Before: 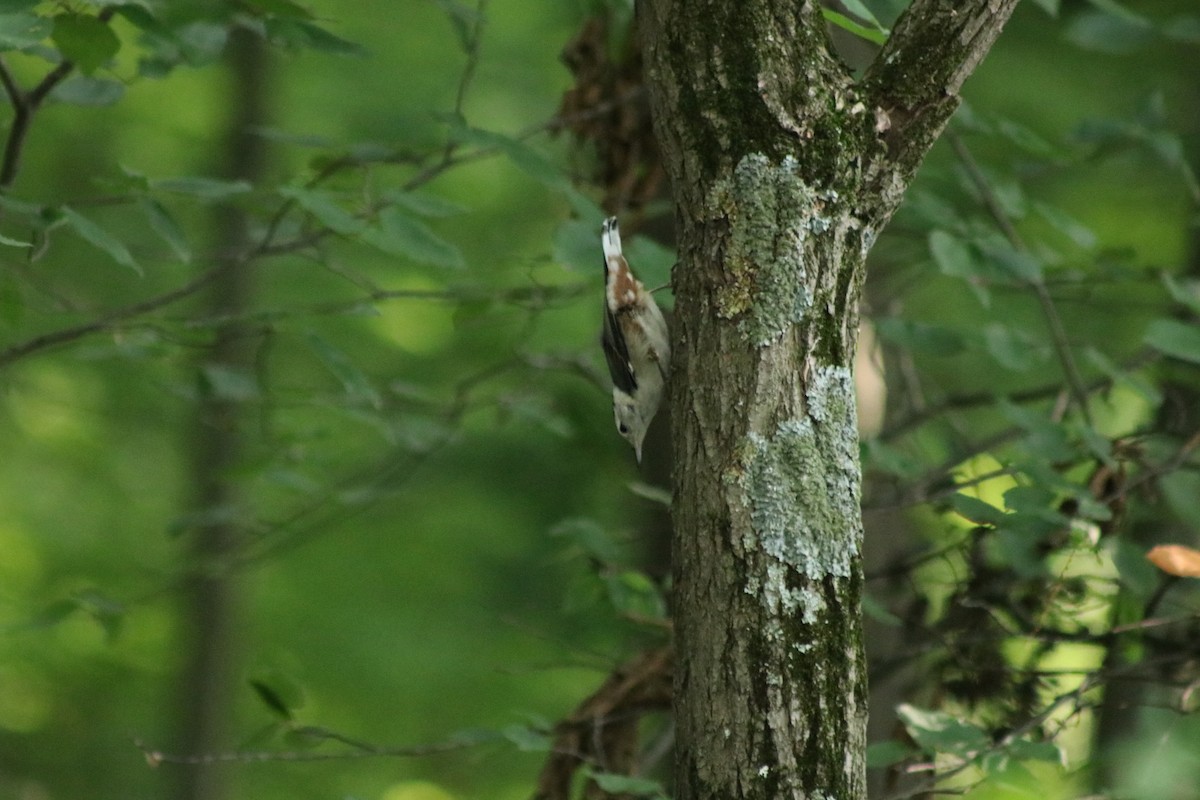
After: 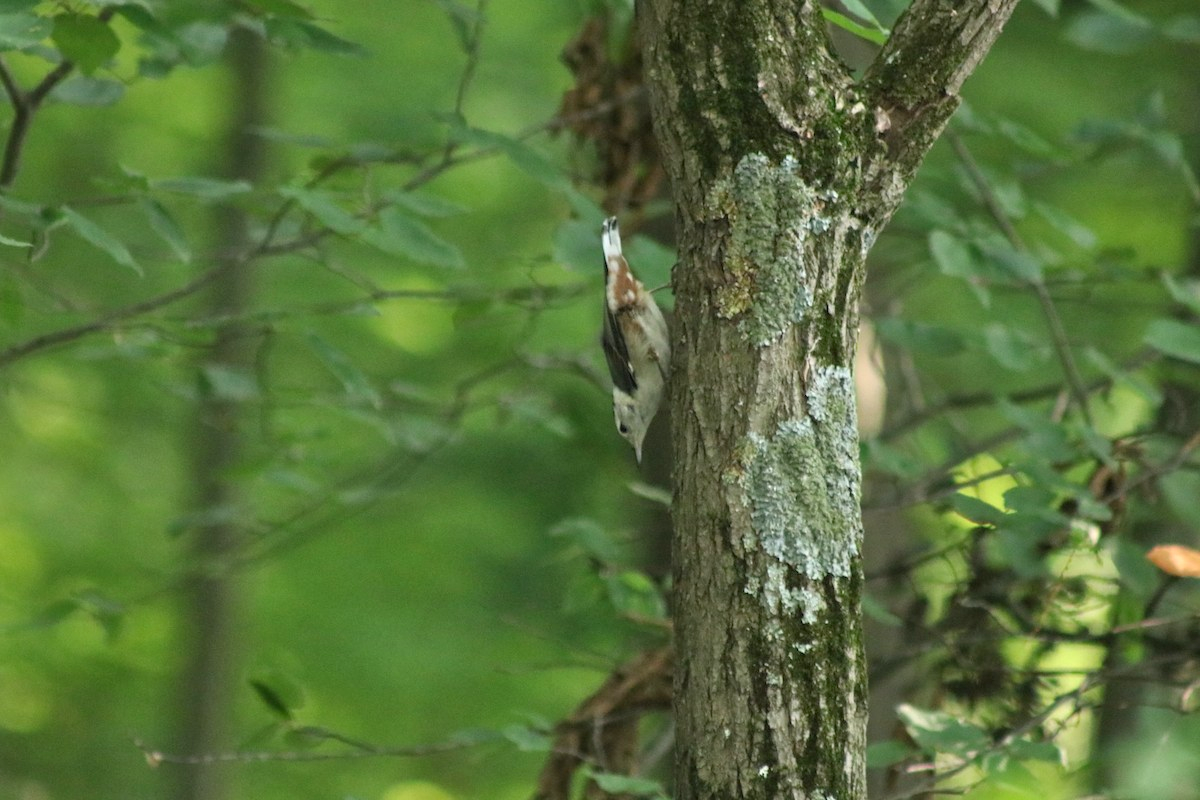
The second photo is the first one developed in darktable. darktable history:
tone equalizer: -8 EV 1.02 EV, -7 EV 0.966 EV, -6 EV 1.02 EV, -5 EV 1.02 EV, -4 EV 0.998 EV, -3 EV 0.721 EV, -2 EV 0.484 EV, -1 EV 0.257 EV
